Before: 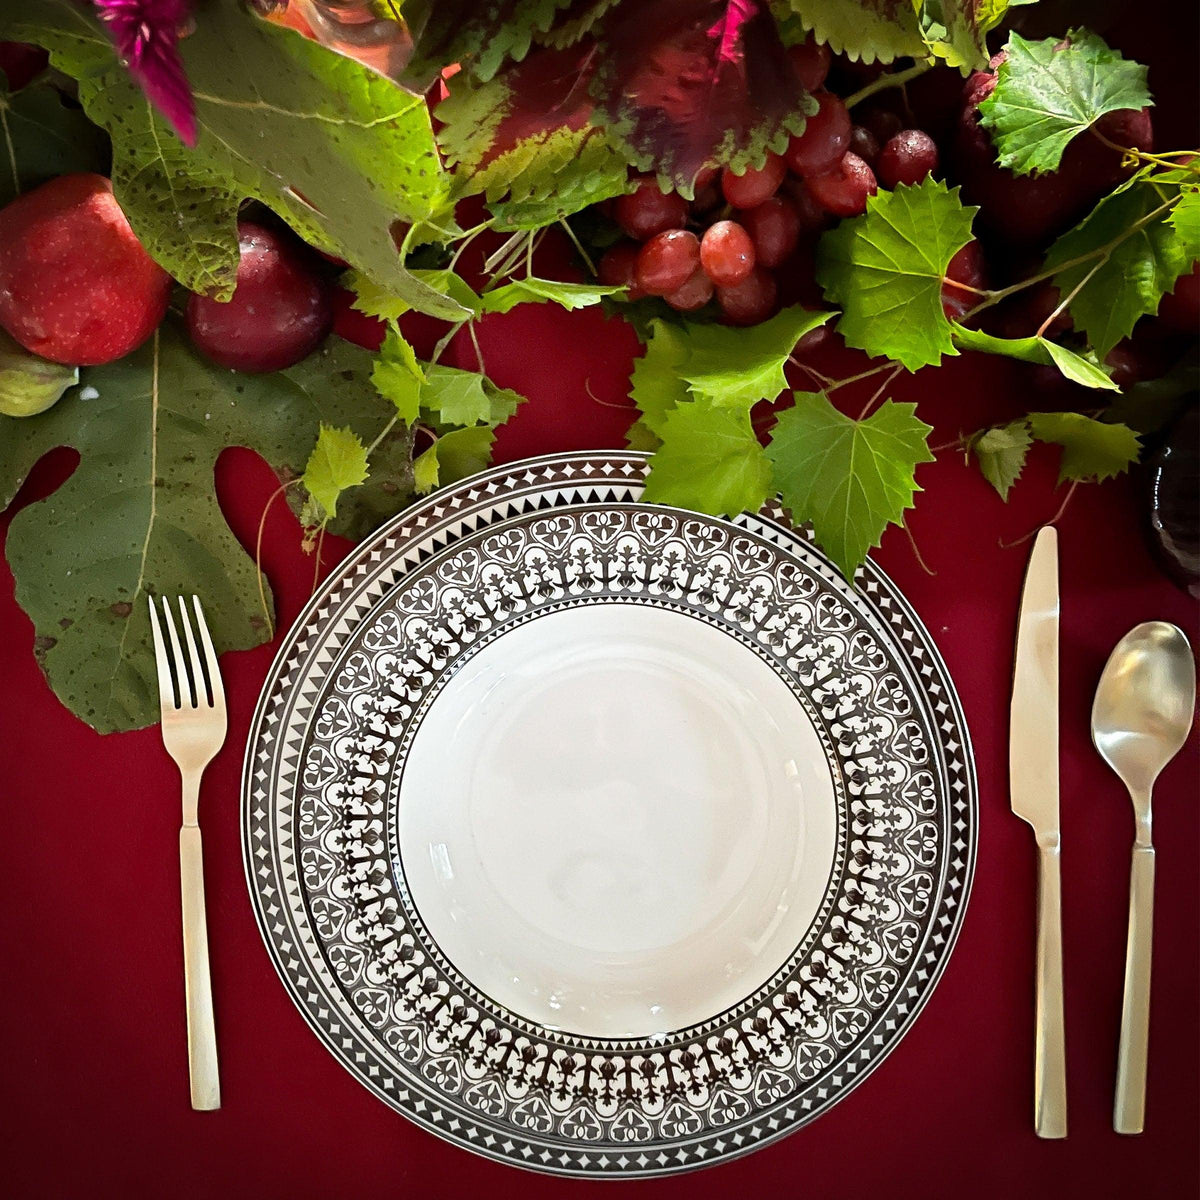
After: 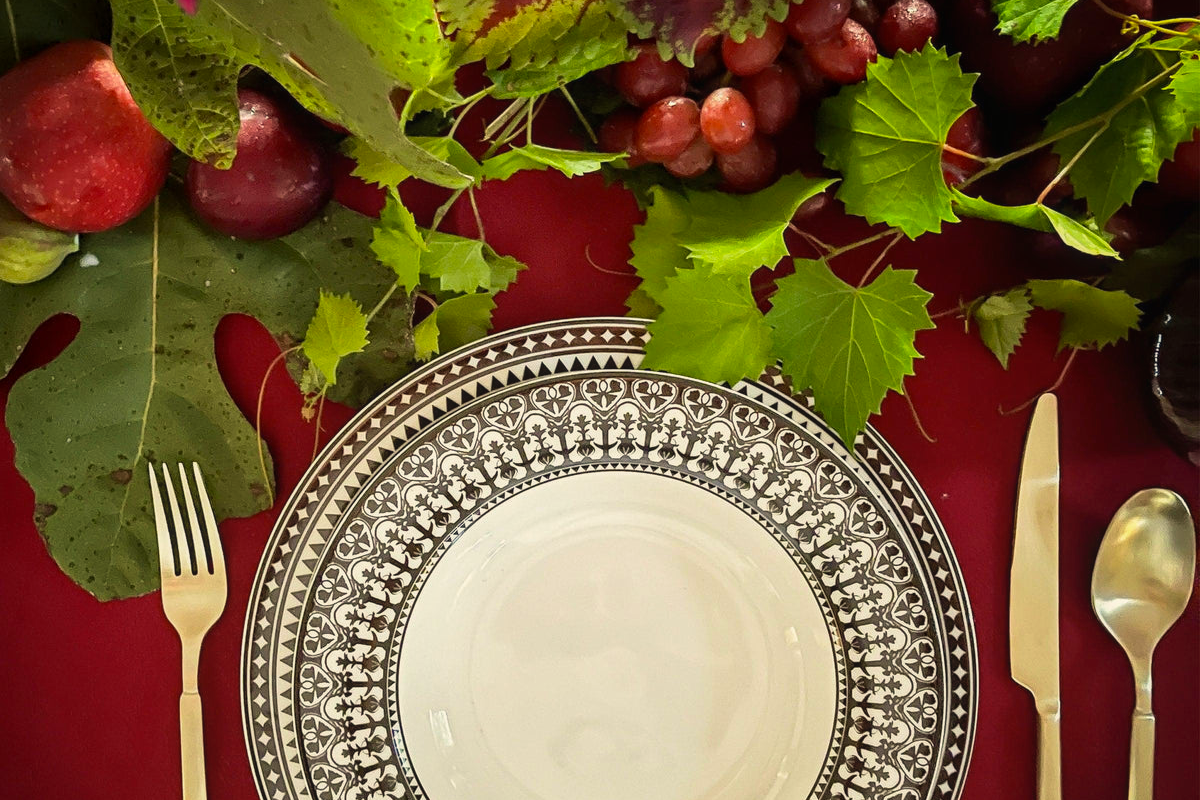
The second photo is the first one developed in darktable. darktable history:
crop: top 11.166%, bottom 22.168%
velvia: on, module defaults
color correction: highlights a* 1.39, highlights b* 17.83
local contrast: detail 110%
white balance: red 0.974, blue 1.044
